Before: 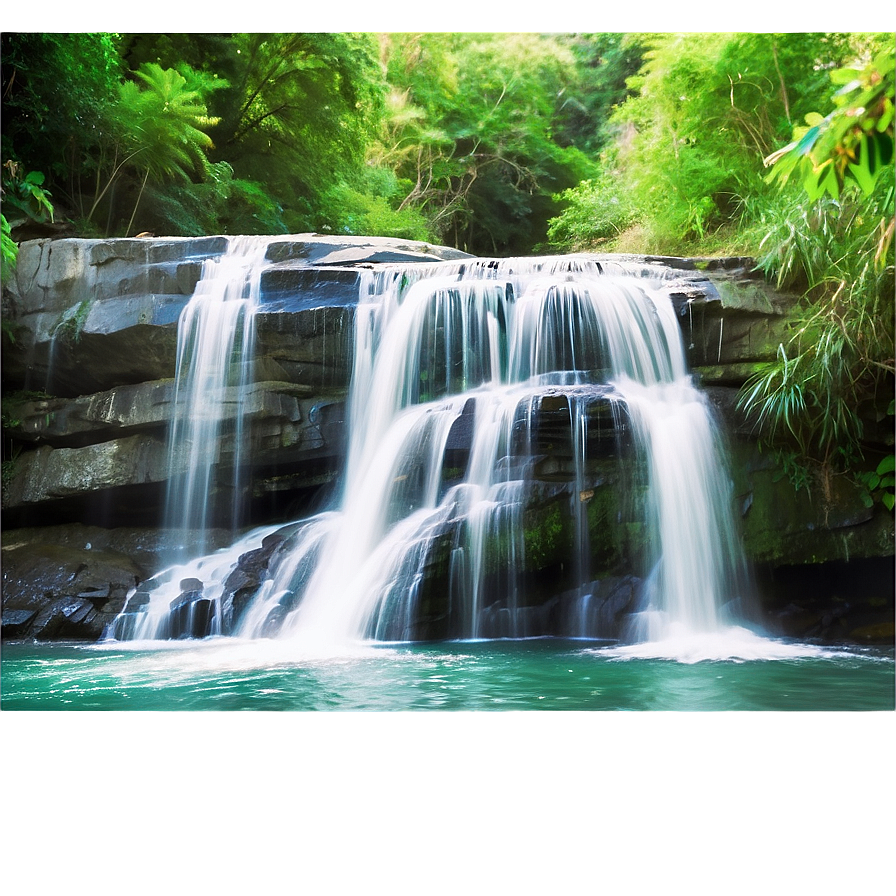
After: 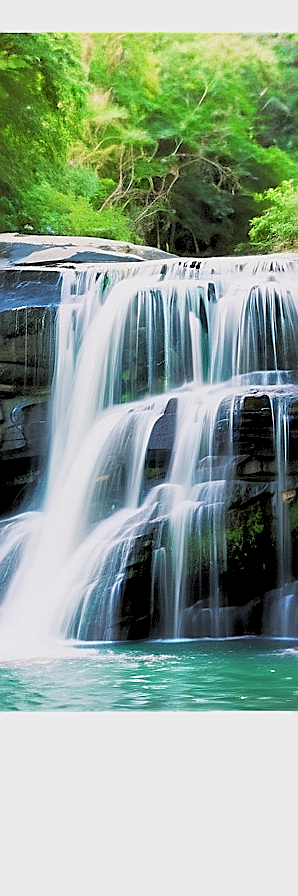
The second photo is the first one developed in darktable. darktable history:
rgb levels: preserve colors sum RGB, levels [[0.038, 0.433, 0.934], [0, 0.5, 1], [0, 0.5, 1]]
sharpen: on, module defaults
crop: left 33.36%, right 33.36%
